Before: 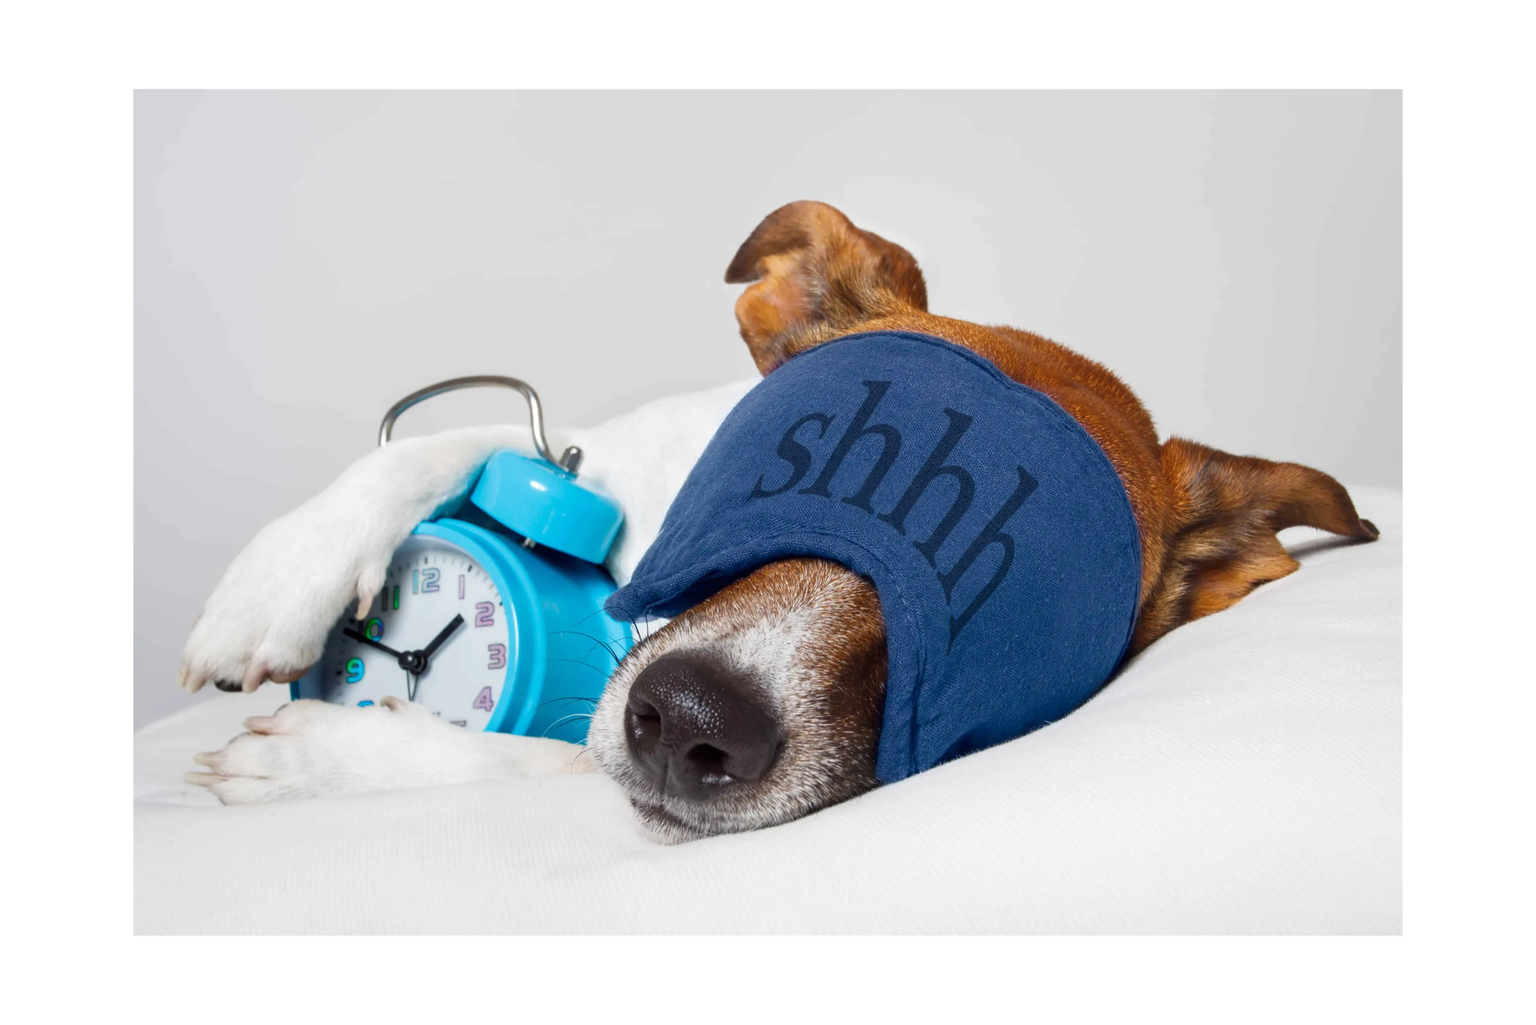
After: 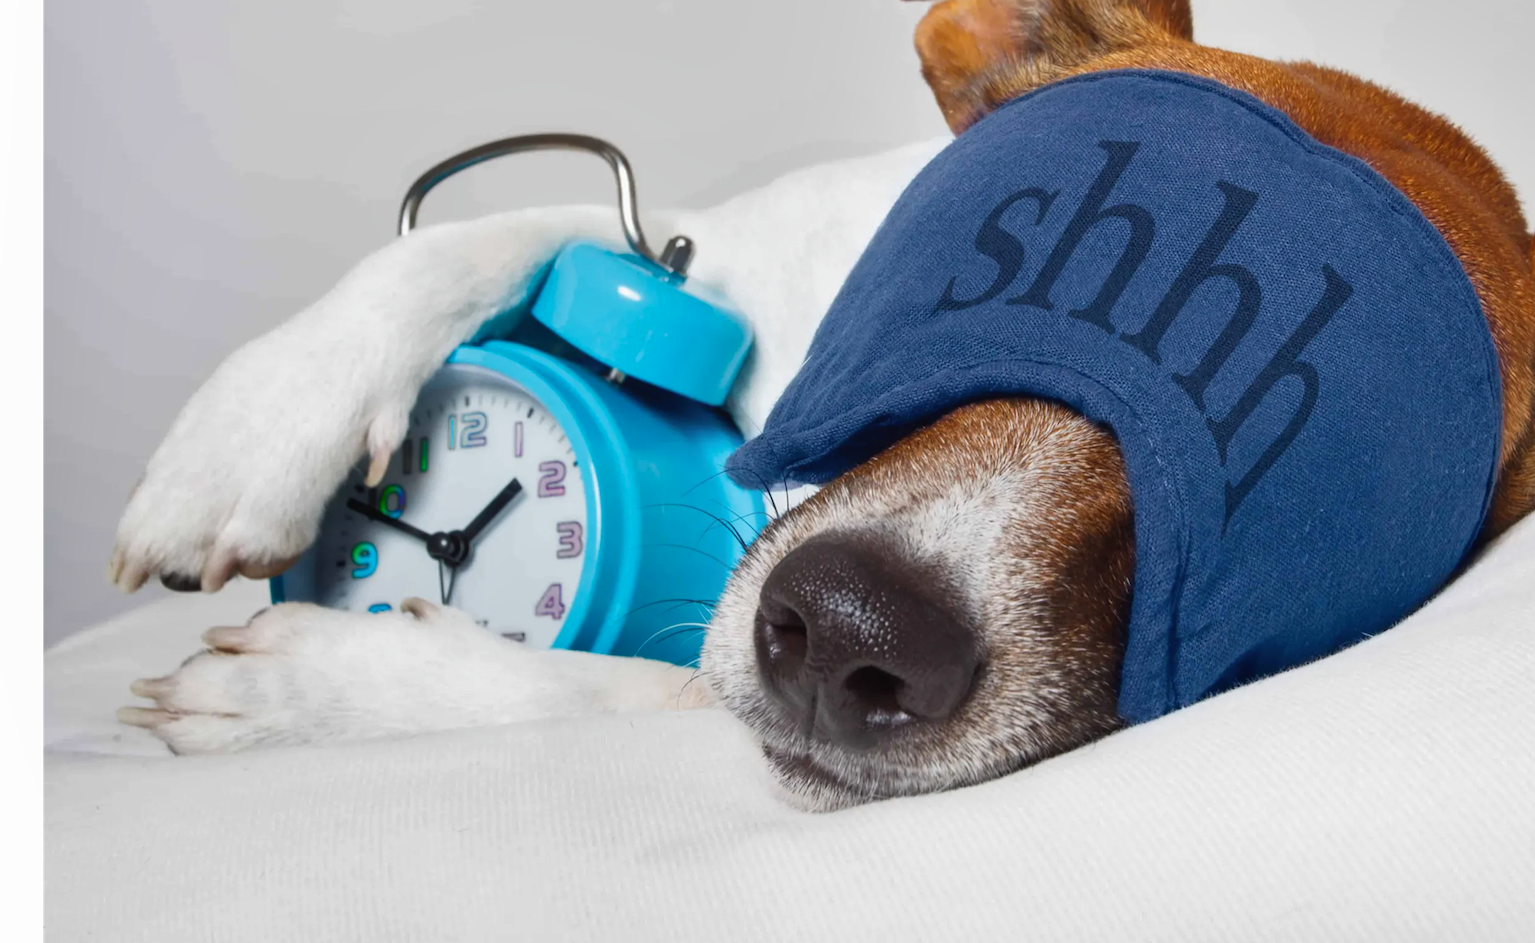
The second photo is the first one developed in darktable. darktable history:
contrast equalizer: y [[0.6 ×6], [0.55 ×6], [0 ×6], [0 ×6], [0 ×6]], mix -0.182
shadows and highlights: shadows 25.3, highlights -47.93, soften with gaussian
crop: left 6.747%, top 27.679%, right 24.133%, bottom 8.606%
